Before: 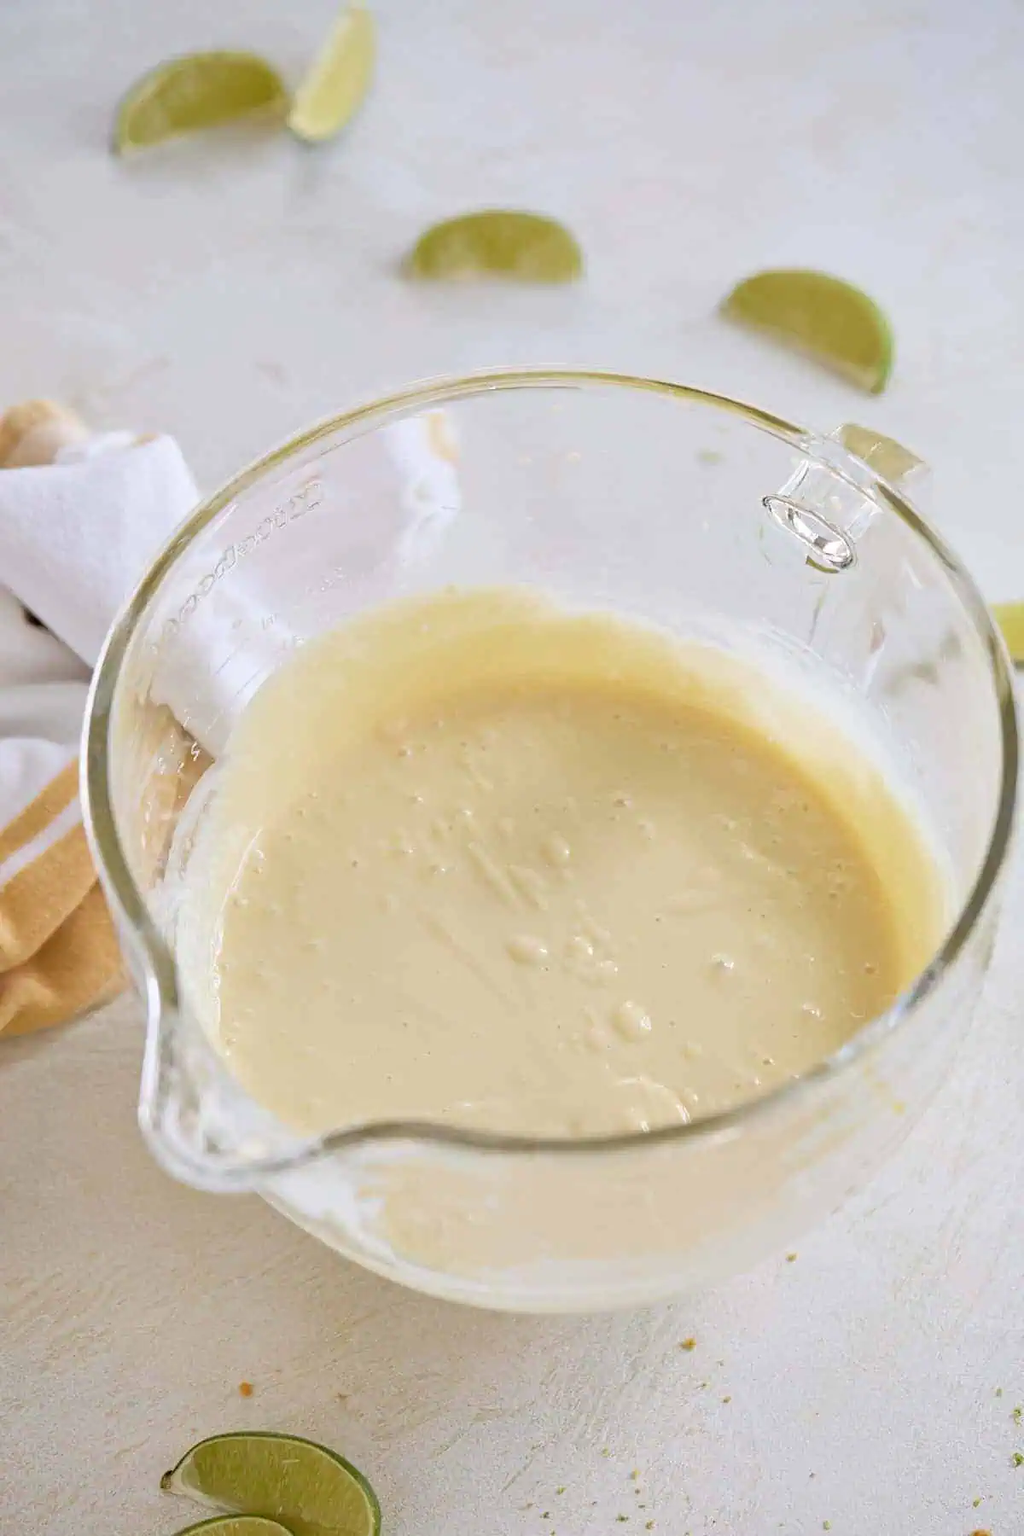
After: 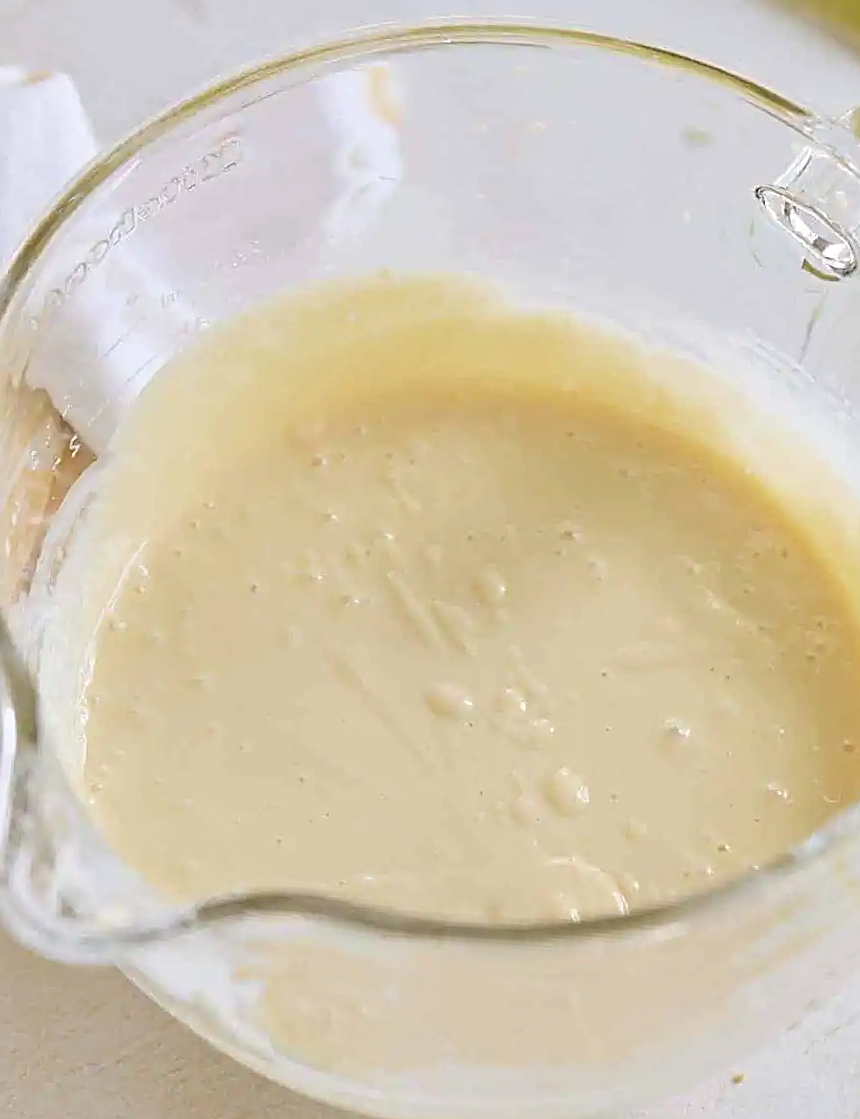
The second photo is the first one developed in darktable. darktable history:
sharpen: on, module defaults
crop and rotate: angle -3.34°, left 9.826%, top 20.632%, right 12.296%, bottom 11.812%
